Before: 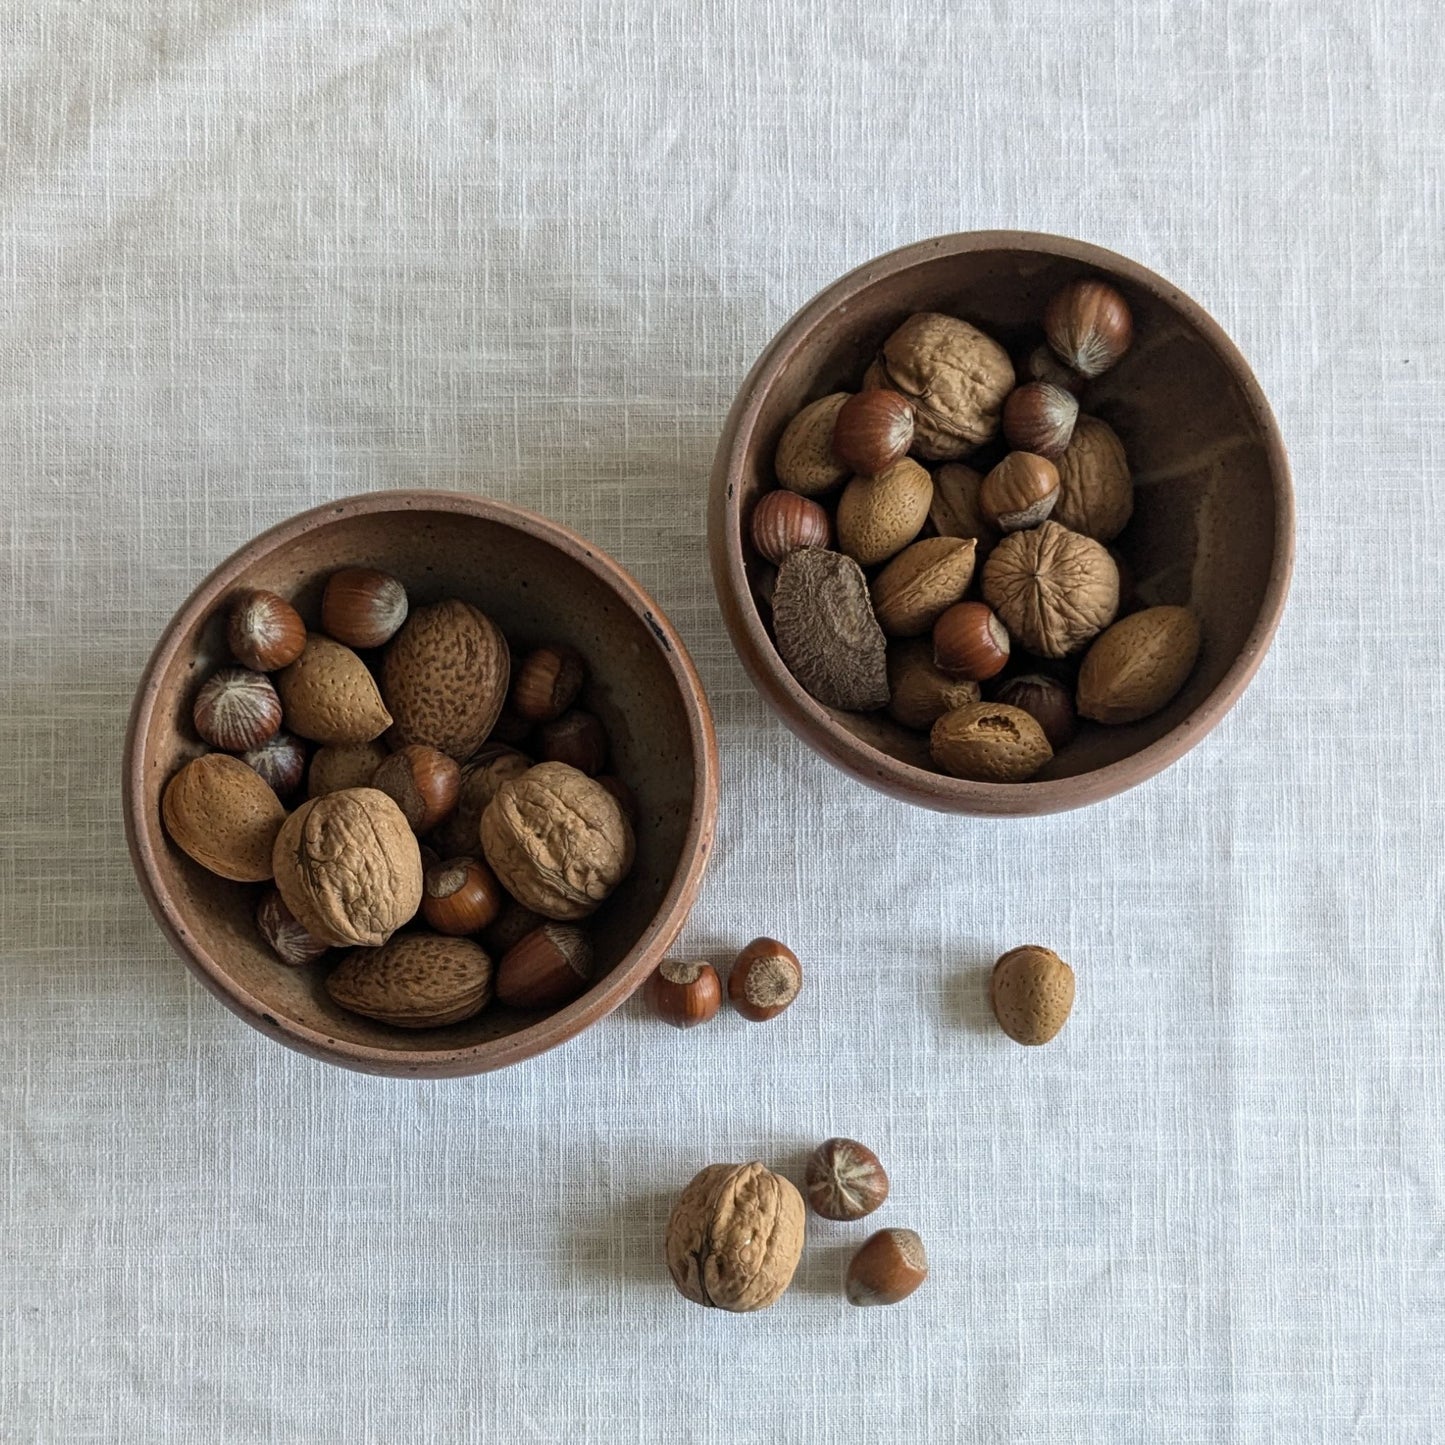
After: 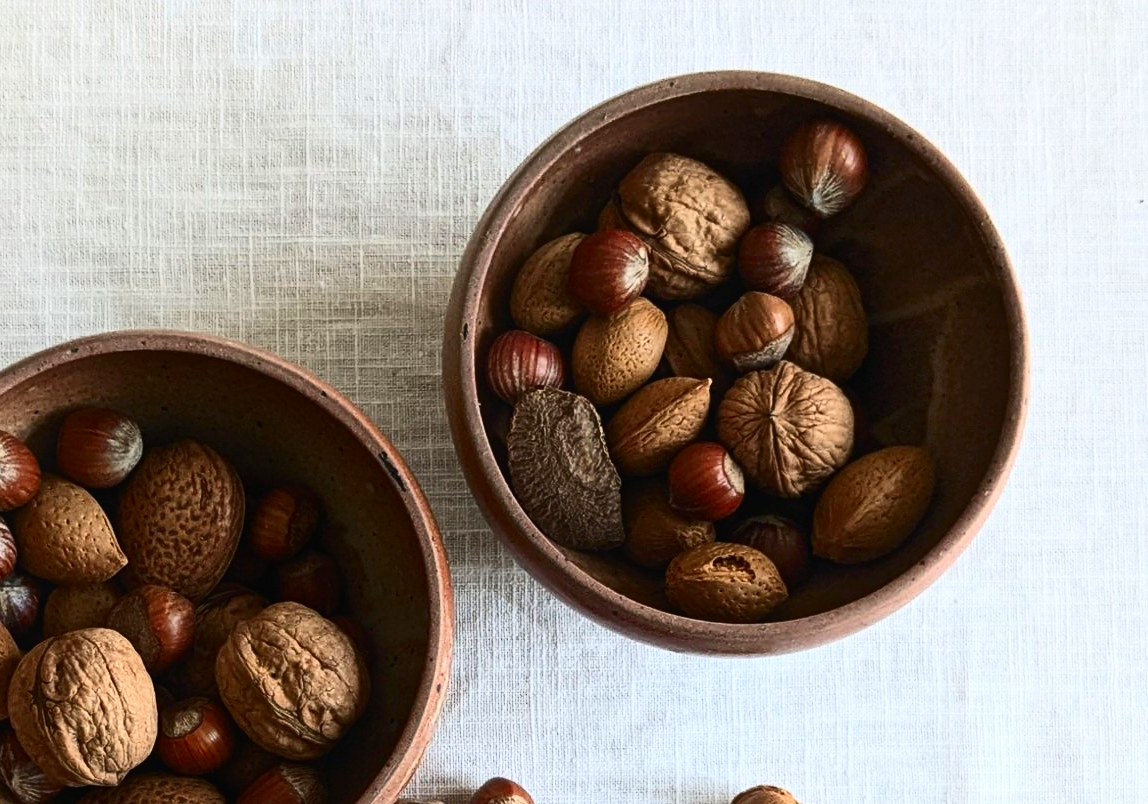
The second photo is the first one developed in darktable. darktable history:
crop: left 18.38%, top 11.092%, right 2.134%, bottom 33.217%
tone equalizer: on, module defaults
contrast equalizer: y [[0.439, 0.44, 0.442, 0.457, 0.493, 0.498], [0.5 ×6], [0.5 ×6], [0 ×6], [0 ×6]], mix 0.59
contrast brightness saturation: contrast 0.4, brightness 0.1, saturation 0.21
color zones: curves: ch1 [(0.309, 0.524) (0.41, 0.329) (0.508, 0.509)]; ch2 [(0.25, 0.457) (0.75, 0.5)]
